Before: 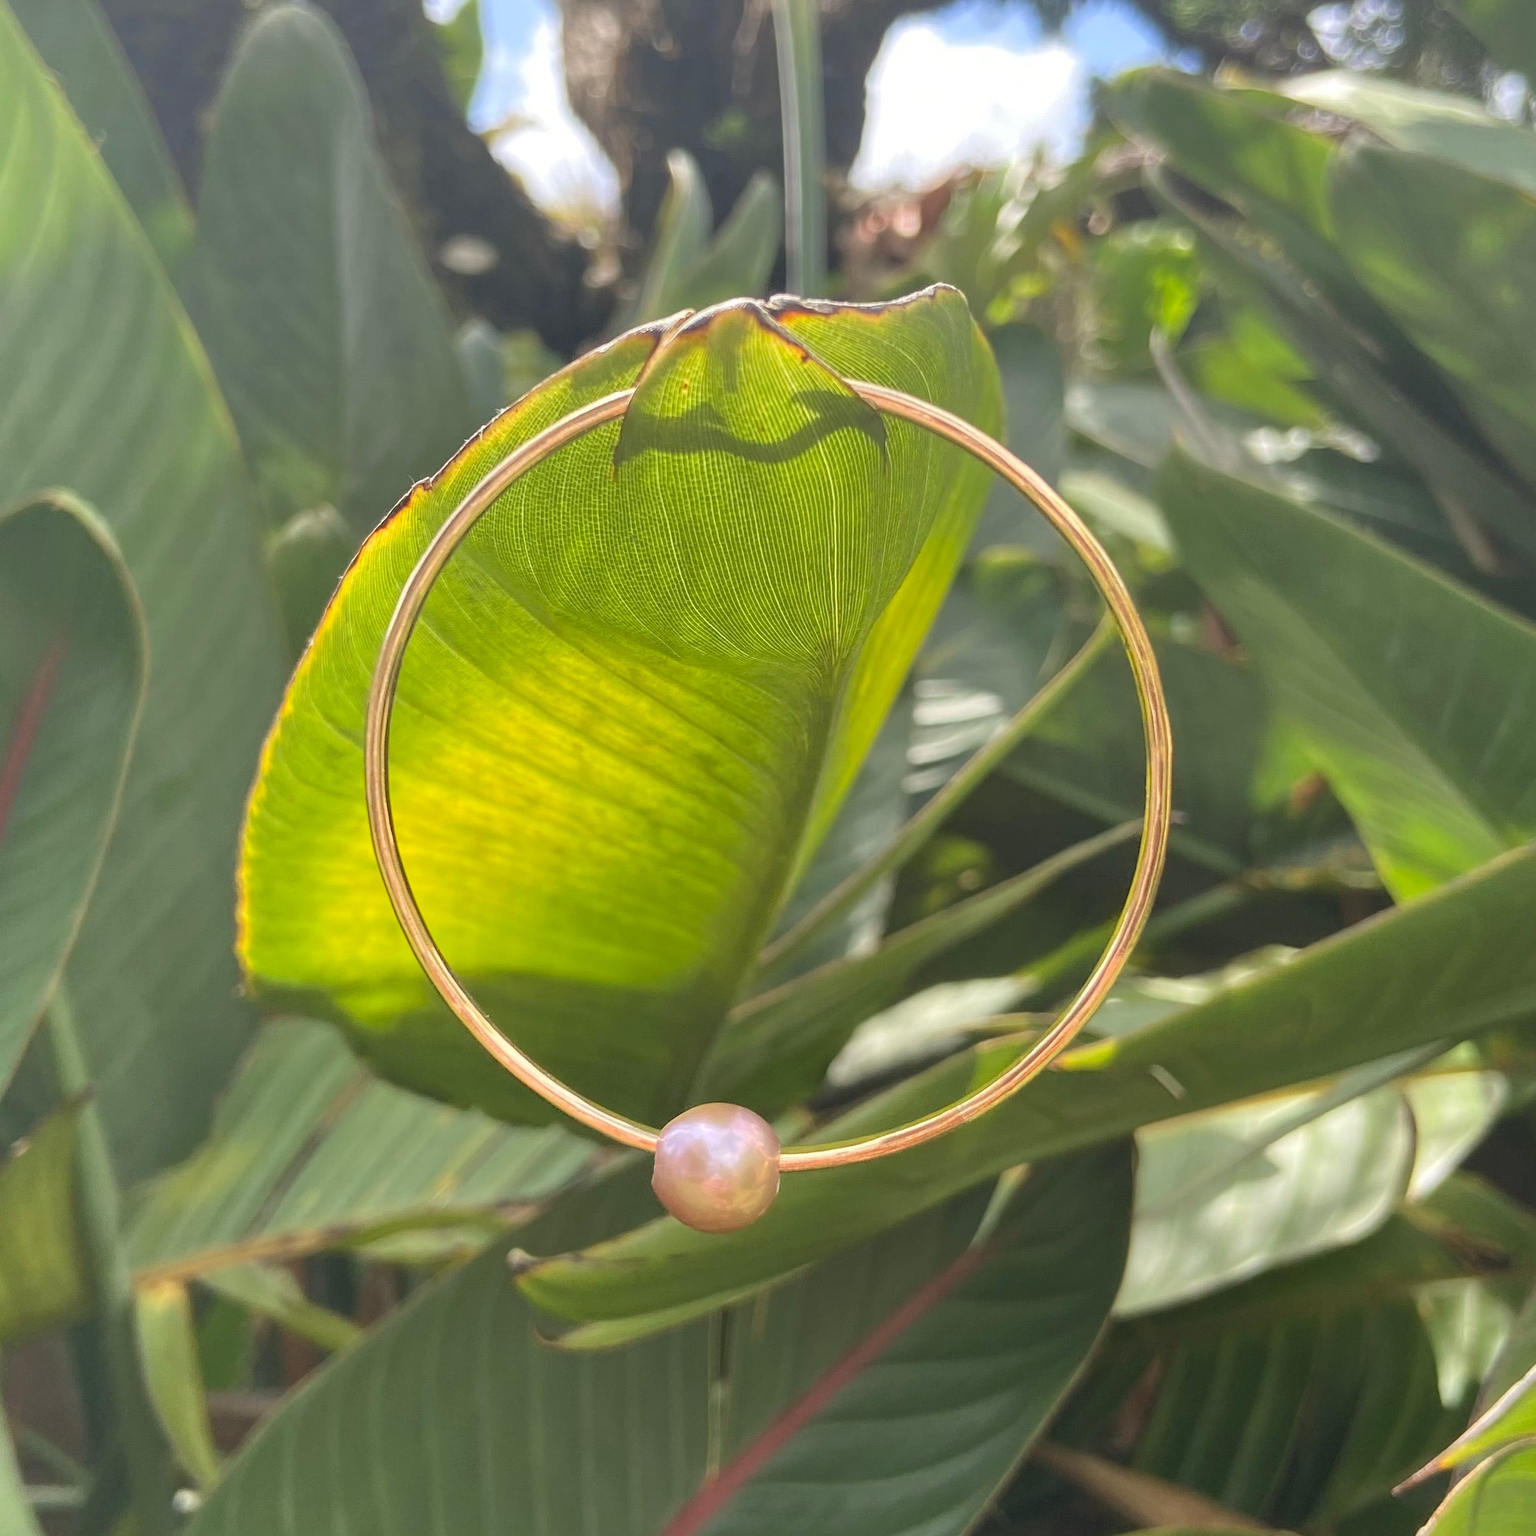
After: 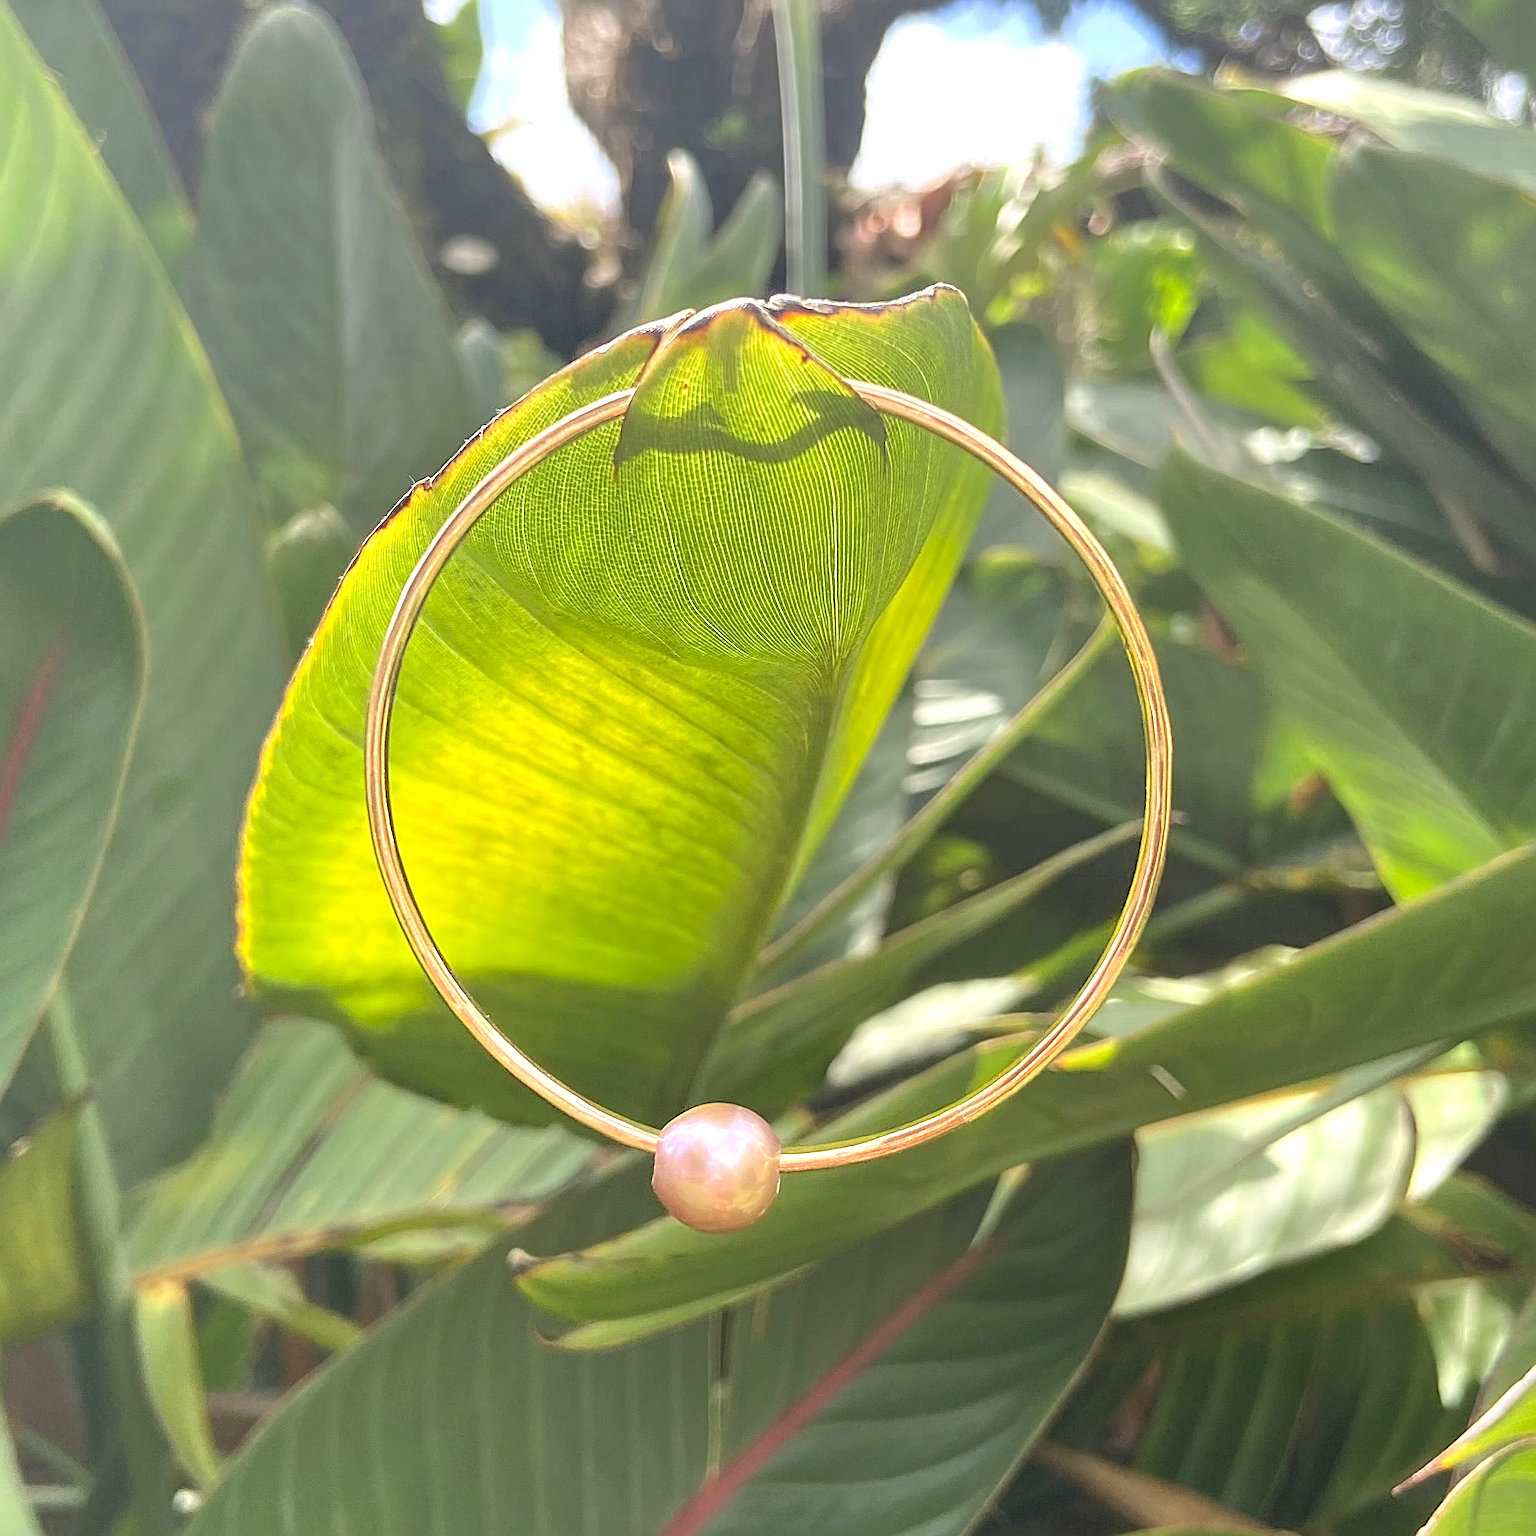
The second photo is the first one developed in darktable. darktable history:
exposure: black level correction 0.001, exposure 0.5 EV, compensate exposure bias true, compensate highlight preservation false
sharpen: radius 2.584, amount 0.688
